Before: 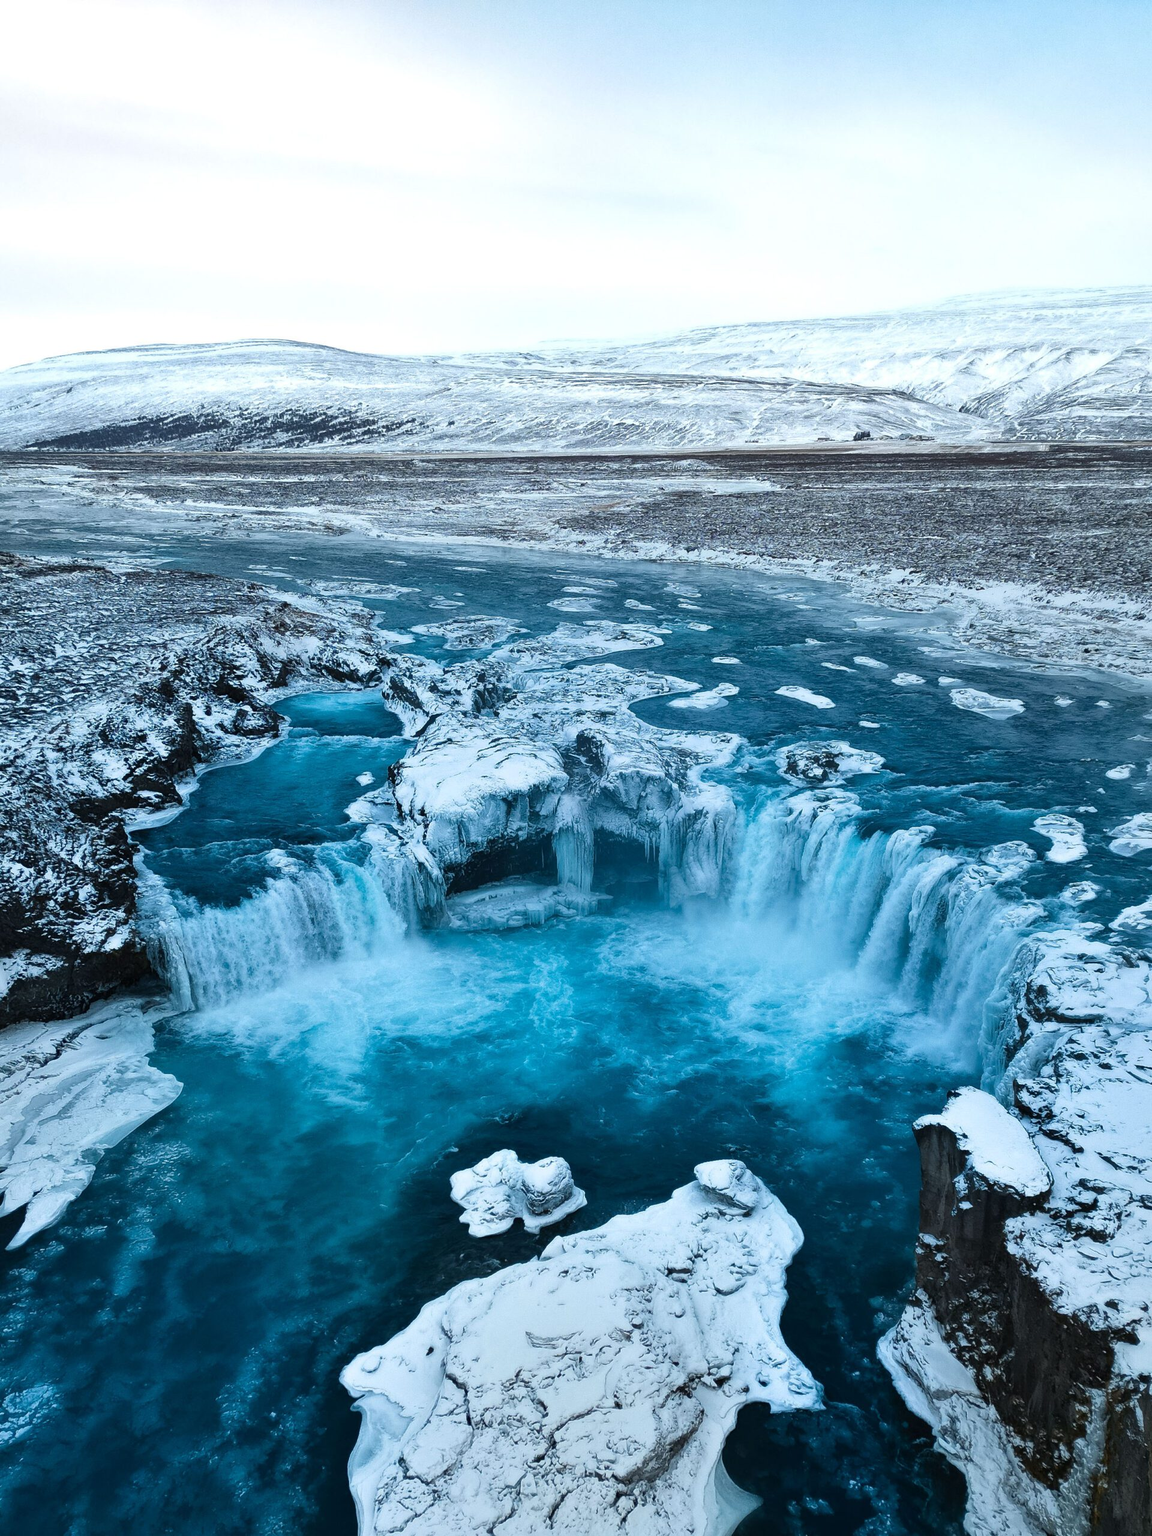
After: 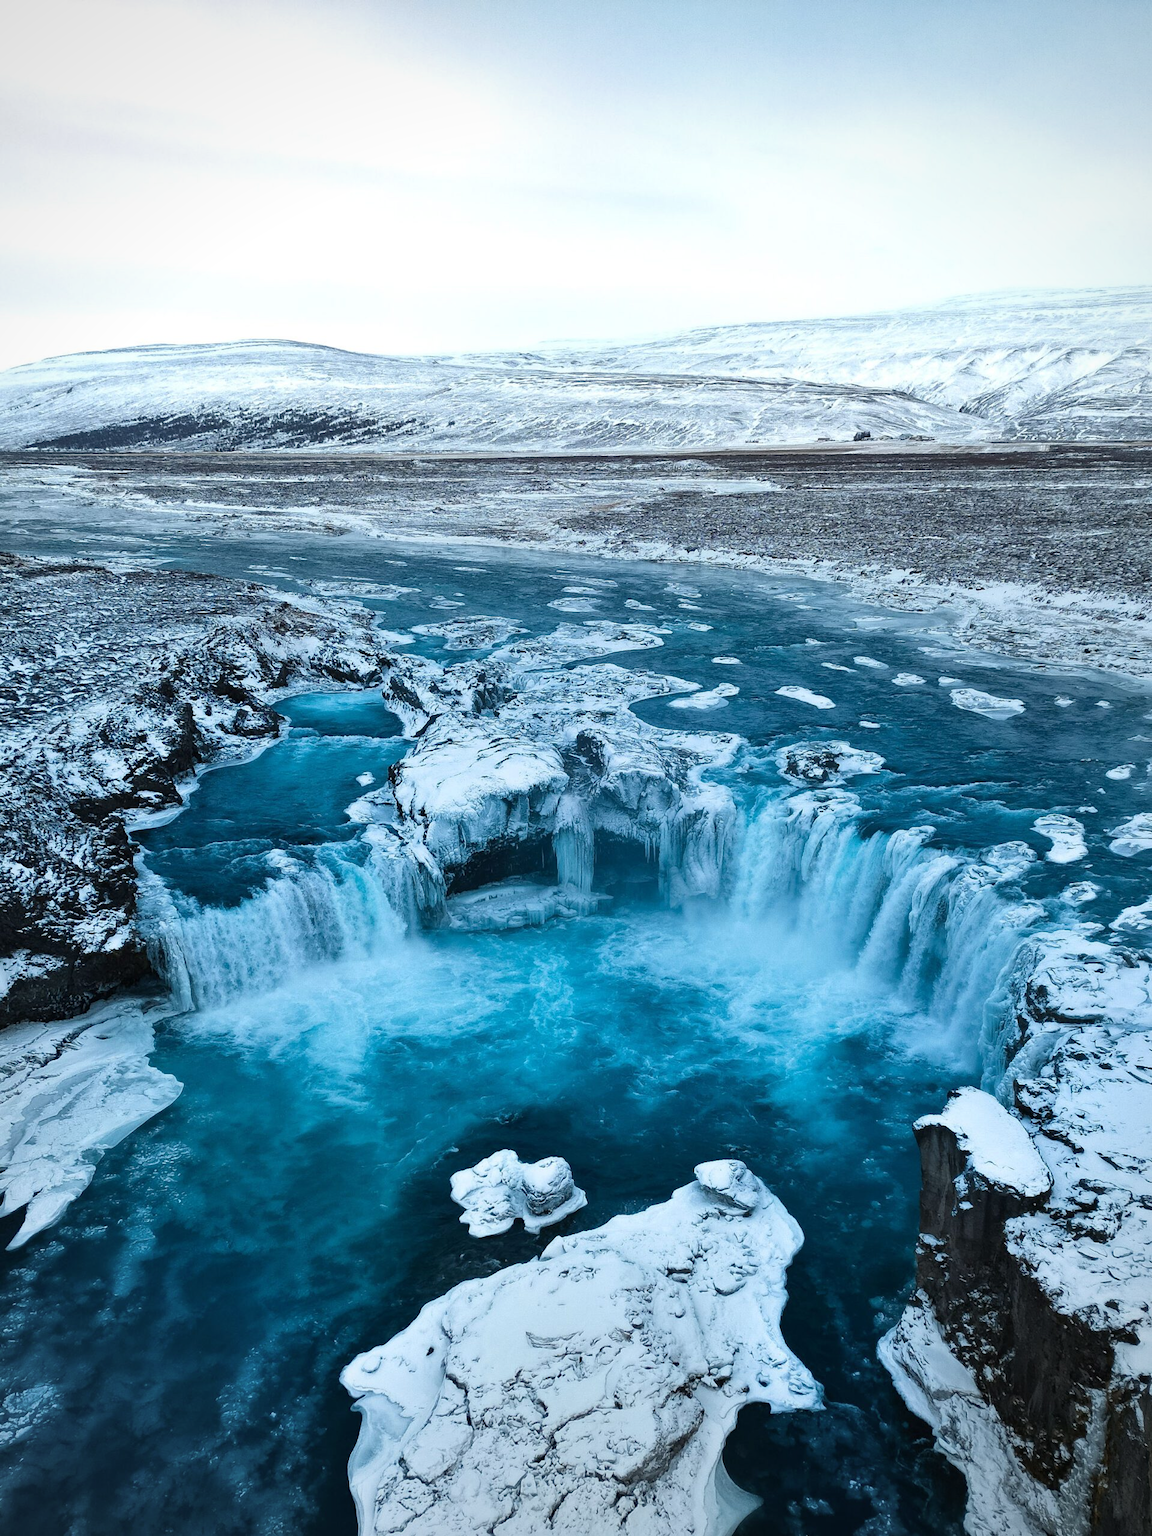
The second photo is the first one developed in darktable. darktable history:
vignetting: fall-off radius 82.53%
